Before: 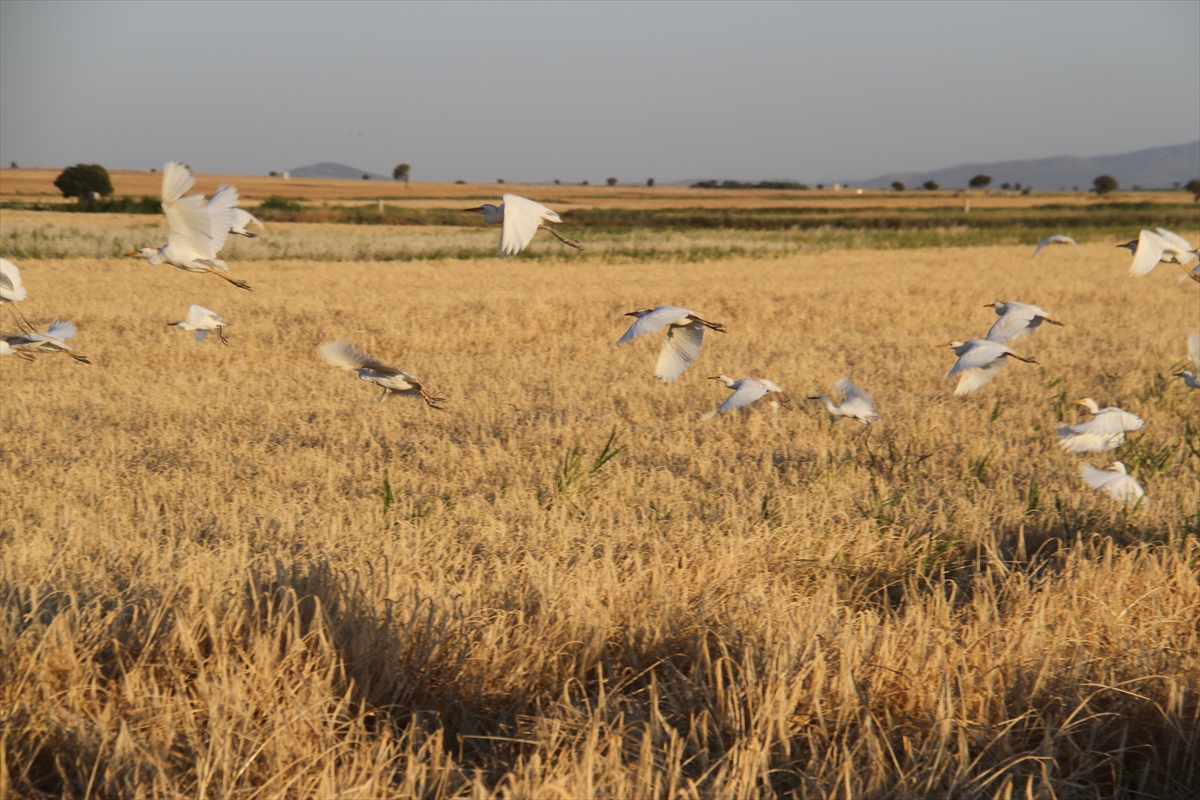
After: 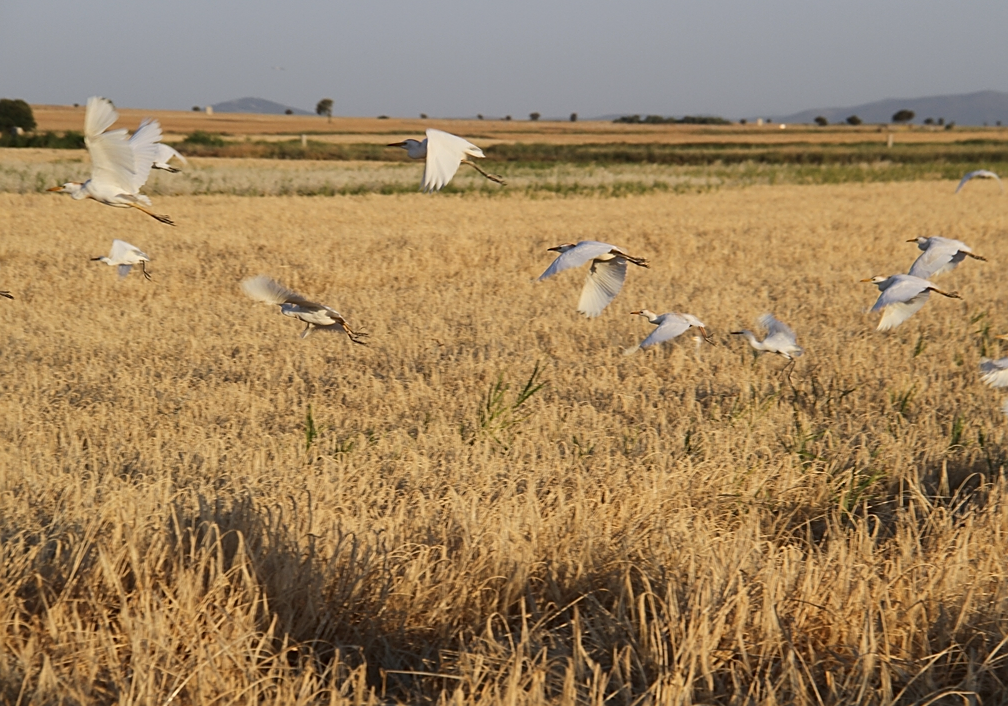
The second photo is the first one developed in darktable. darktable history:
crop: left 6.446%, top 8.188%, right 9.538%, bottom 3.548%
white balance: red 0.98, blue 1.034
sharpen: on, module defaults
